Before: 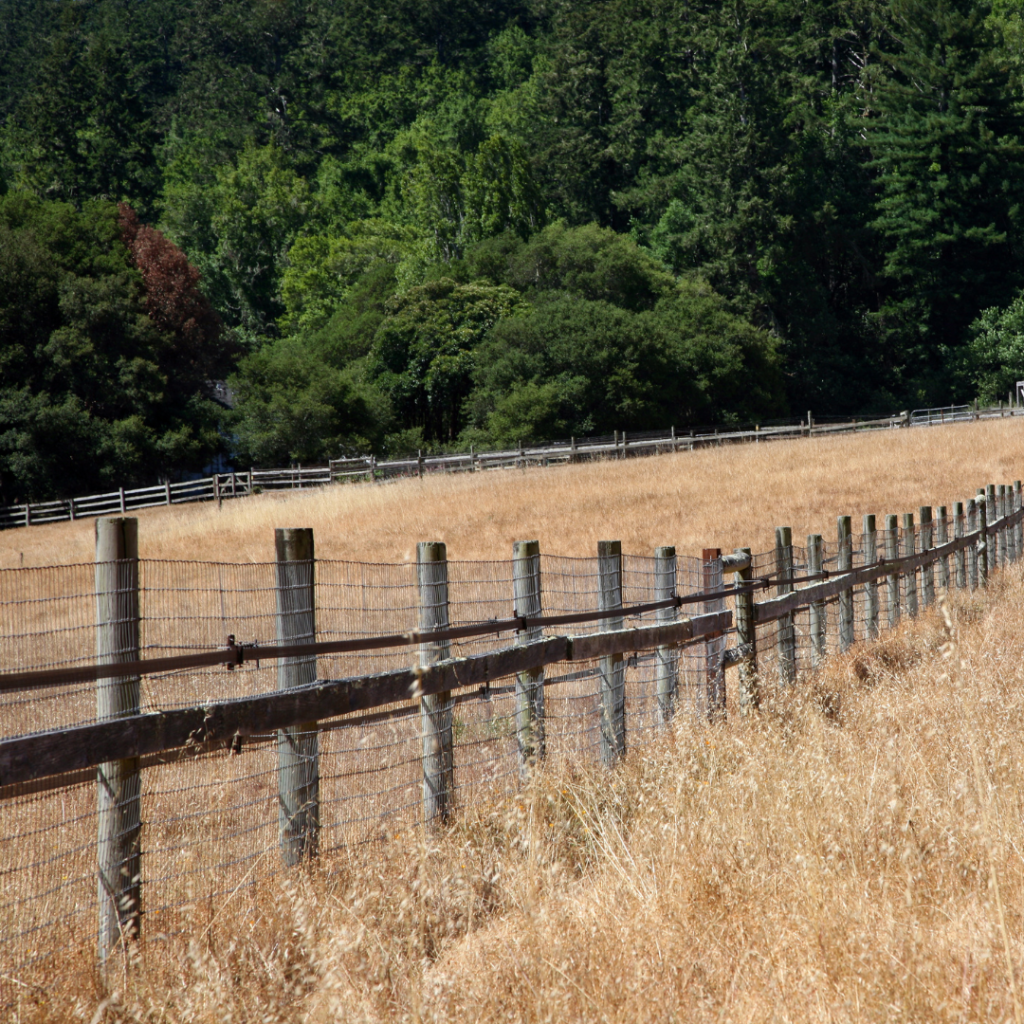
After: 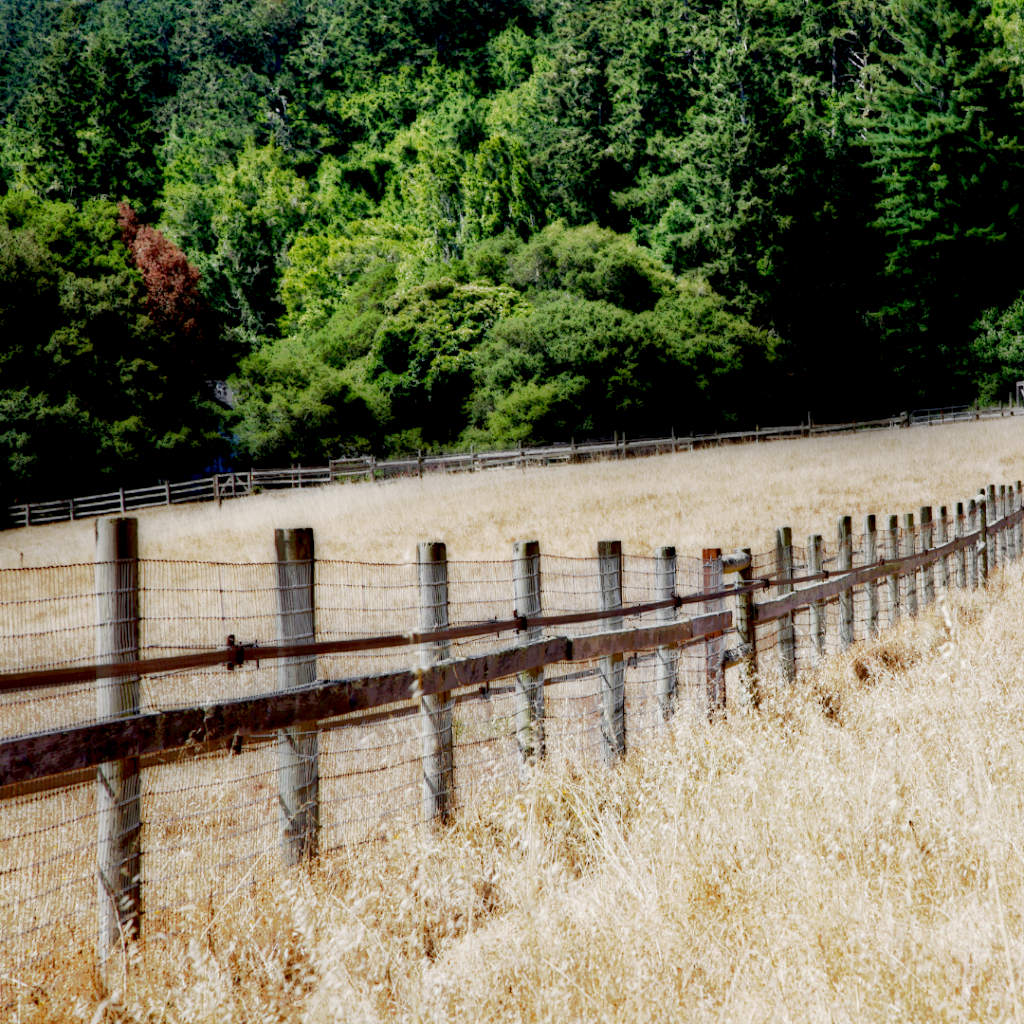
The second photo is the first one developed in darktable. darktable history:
tone equalizer: -7 EV 0.15 EV, -6 EV 0.6 EV, -5 EV 1.15 EV, -4 EV 1.33 EV, -3 EV 1.15 EV, -2 EV 0.6 EV, -1 EV 0.15 EV, mask exposure compensation -0.5 EV
local contrast: highlights 0%, shadows 198%, detail 164%, midtone range 0.001
base curve: curves: ch0 [(0, 0) (0.028, 0.03) (0.121, 0.232) (0.46, 0.748) (0.859, 0.968) (1, 1)], preserve colors none
exposure: black level correction 0, exposure 1.1 EV, compensate exposure bias true, compensate highlight preservation false
